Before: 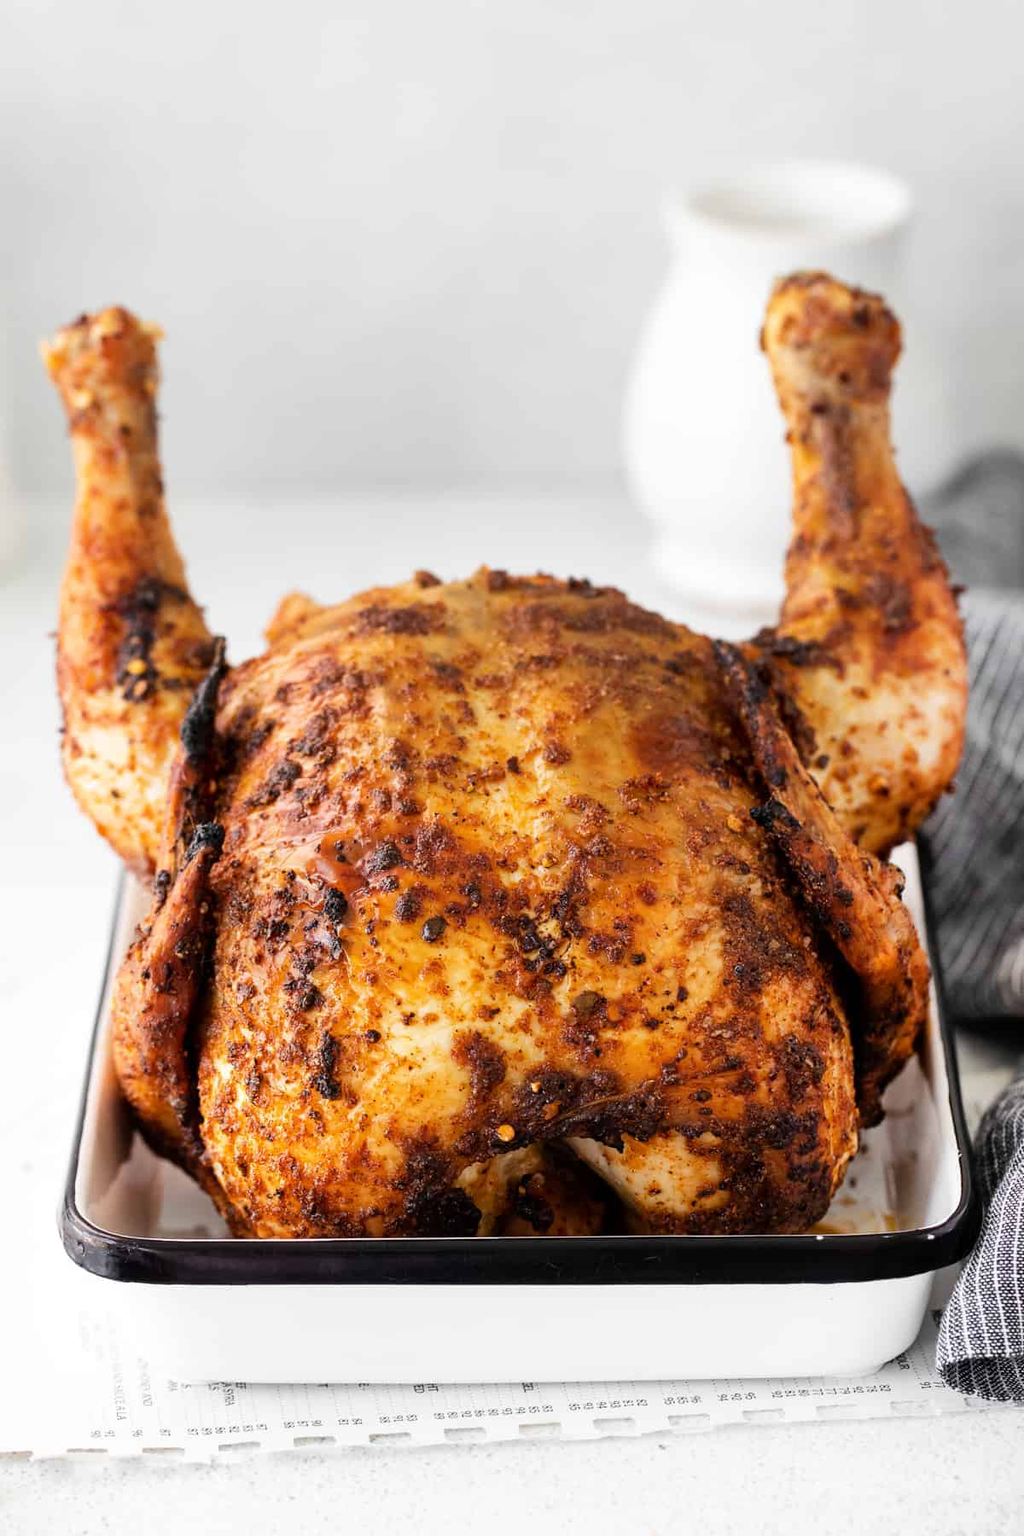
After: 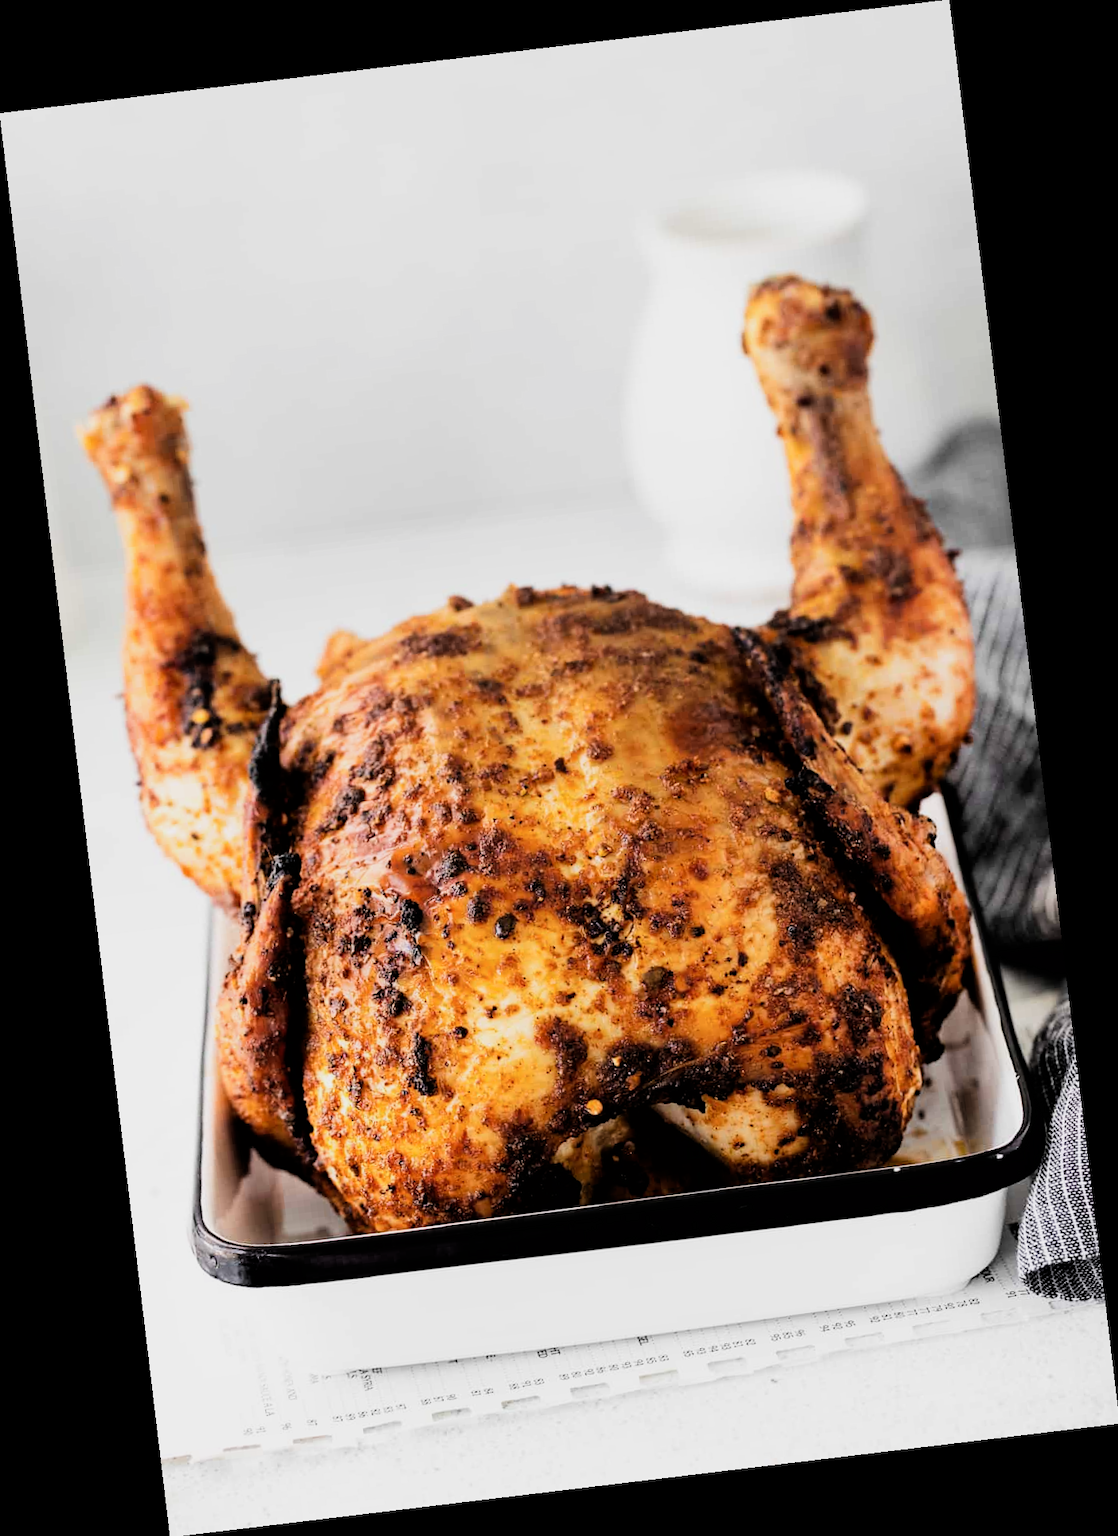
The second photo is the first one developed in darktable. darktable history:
filmic rgb: black relative exposure -5 EV, white relative exposure 3.5 EV, hardness 3.19, contrast 1.4, highlights saturation mix -30%
rotate and perspective: rotation -6.83°, automatic cropping off
